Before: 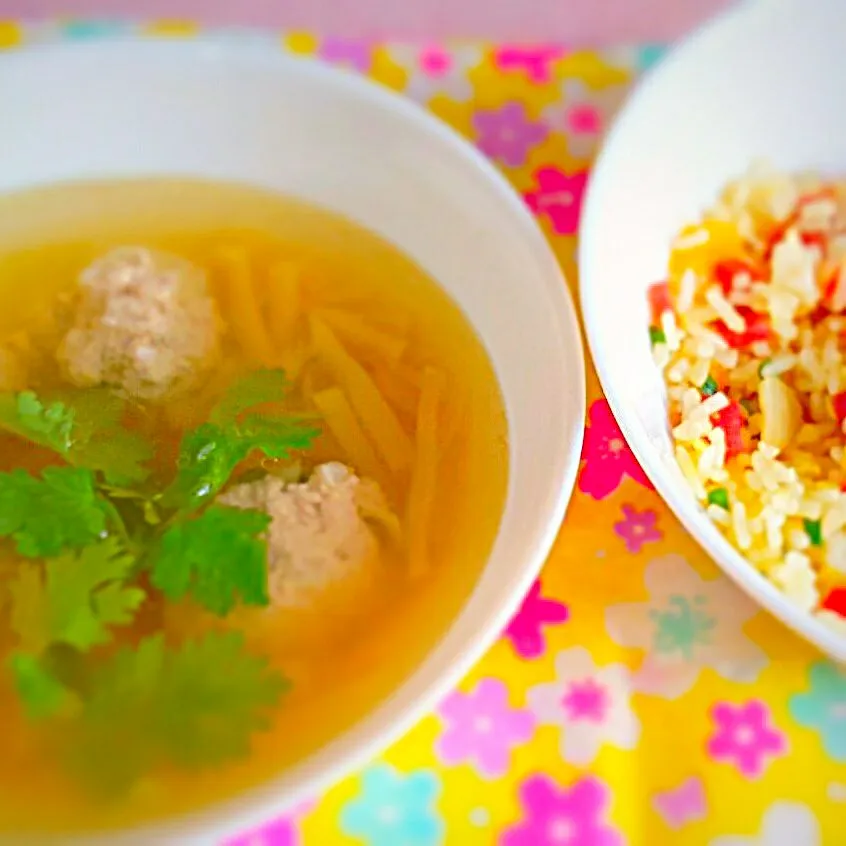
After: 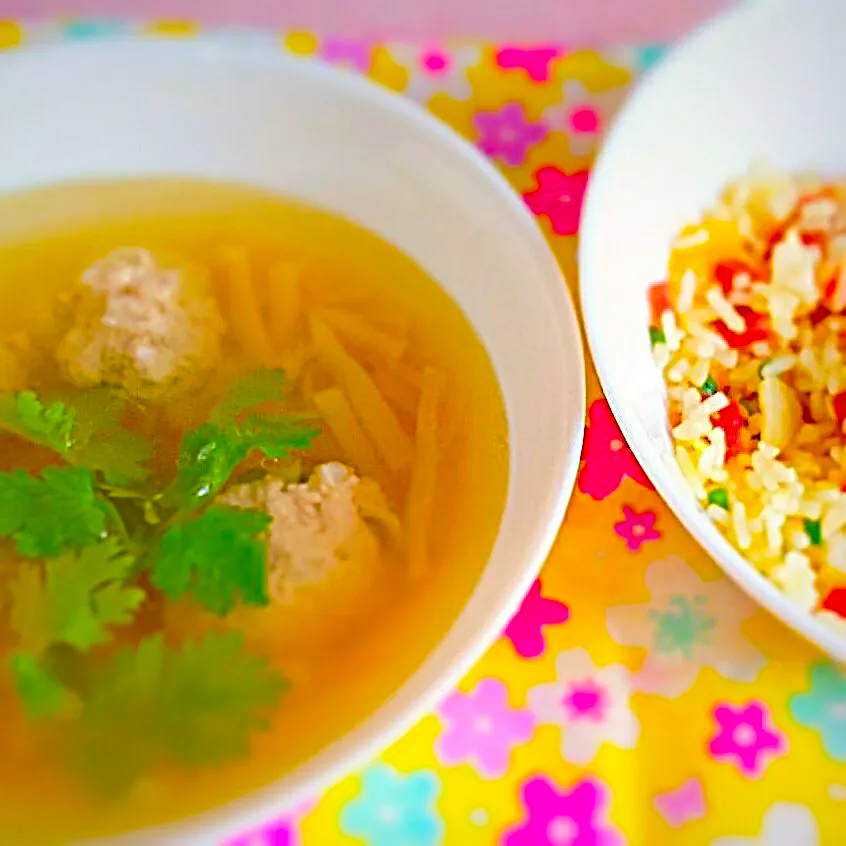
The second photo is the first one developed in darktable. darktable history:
sharpen: on, module defaults
color balance rgb: perceptual saturation grading › global saturation 35%, perceptual saturation grading › highlights -25%, perceptual saturation grading › shadows 50%
